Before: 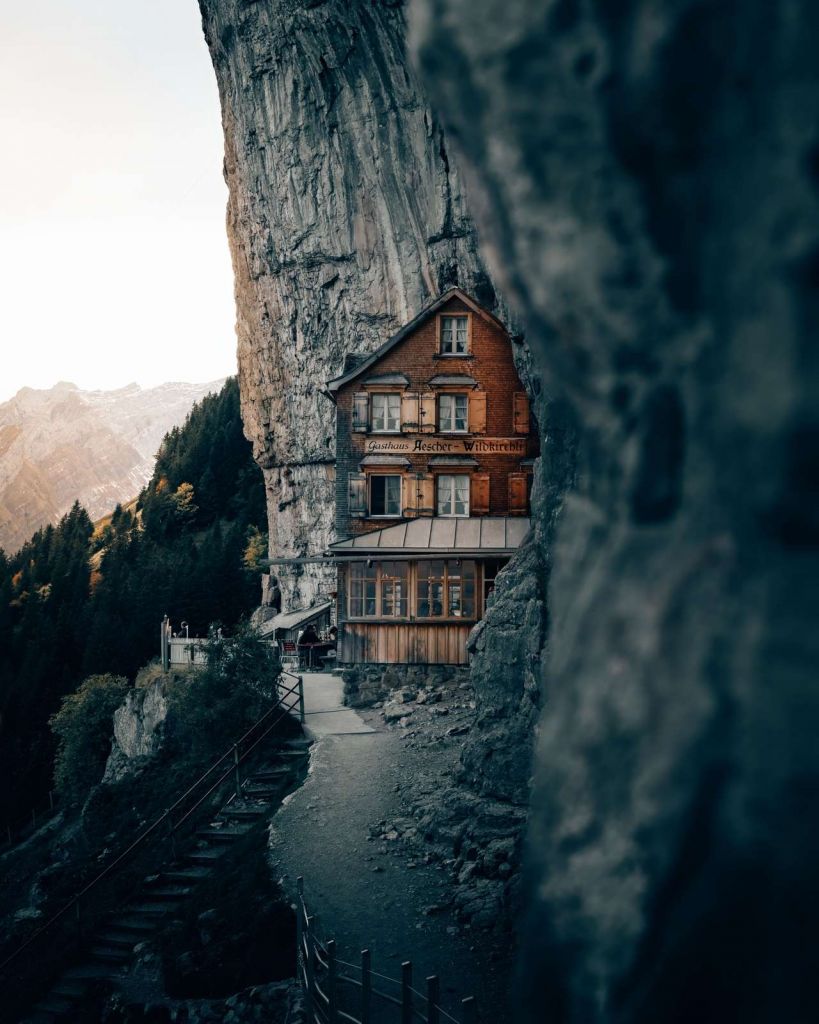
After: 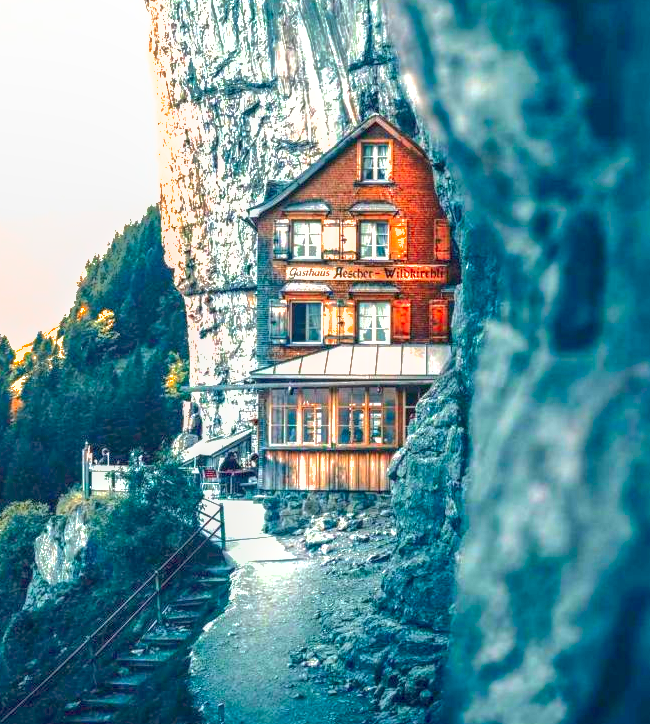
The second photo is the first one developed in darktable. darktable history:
exposure: black level correction 0, exposure 2.327 EV, compensate exposure bias true, compensate highlight preservation false
crop: left 9.712%, top 16.928%, right 10.845%, bottom 12.332%
color contrast: green-magenta contrast 1.69, blue-yellow contrast 1.49
shadows and highlights: shadows 40, highlights -60
local contrast: highlights 0%, shadows 0%, detail 133%
